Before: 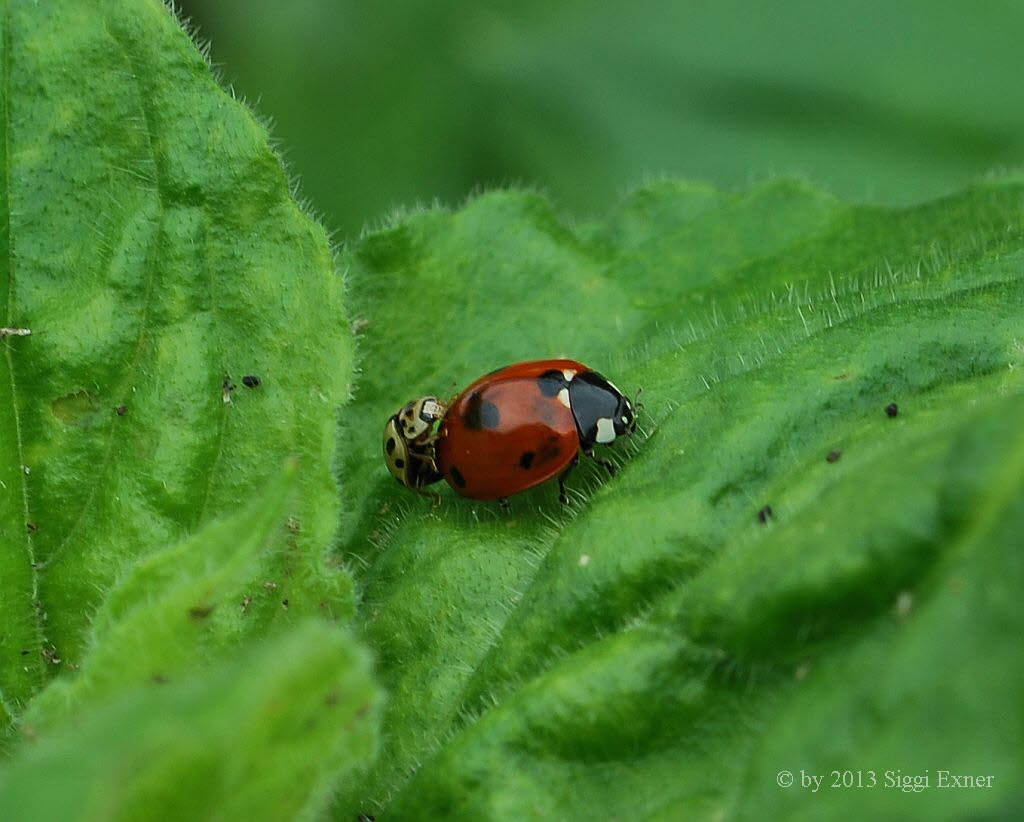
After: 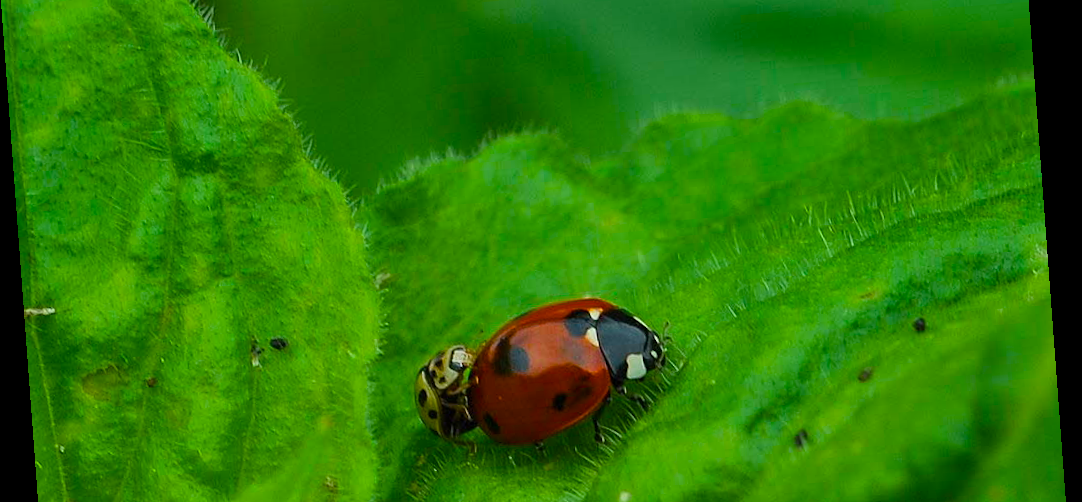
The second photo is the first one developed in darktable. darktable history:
color balance rgb: linear chroma grading › global chroma 15%, perceptual saturation grading › global saturation 30%
tone equalizer: on, module defaults
rotate and perspective: rotation -4.25°, automatic cropping off
crop and rotate: top 10.605%, bottom 33.274%
